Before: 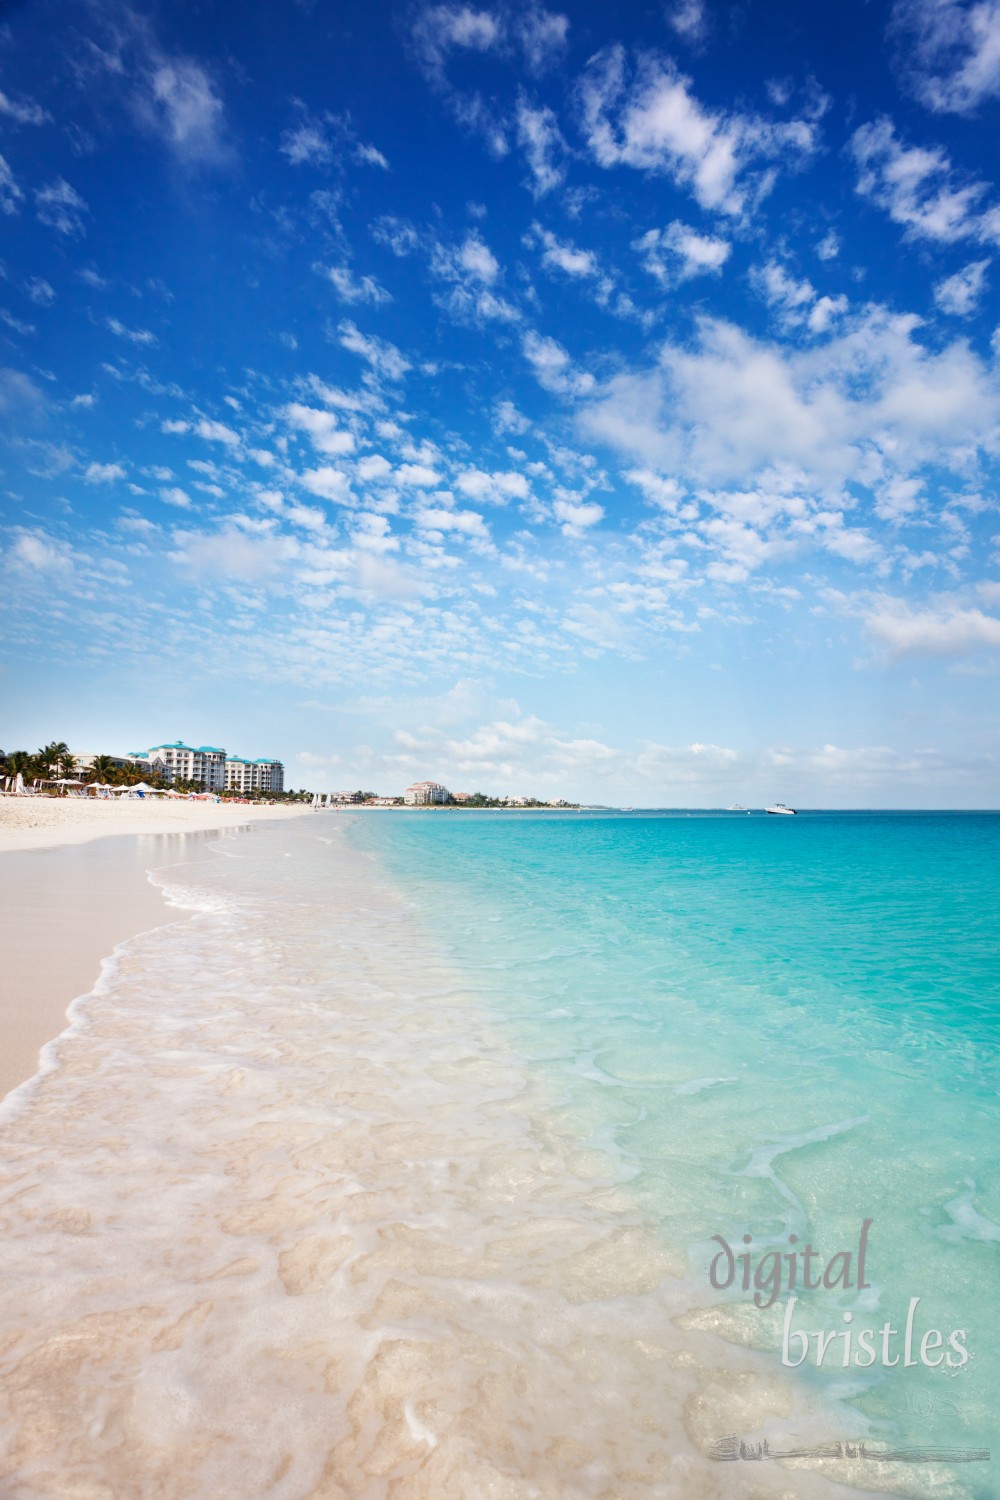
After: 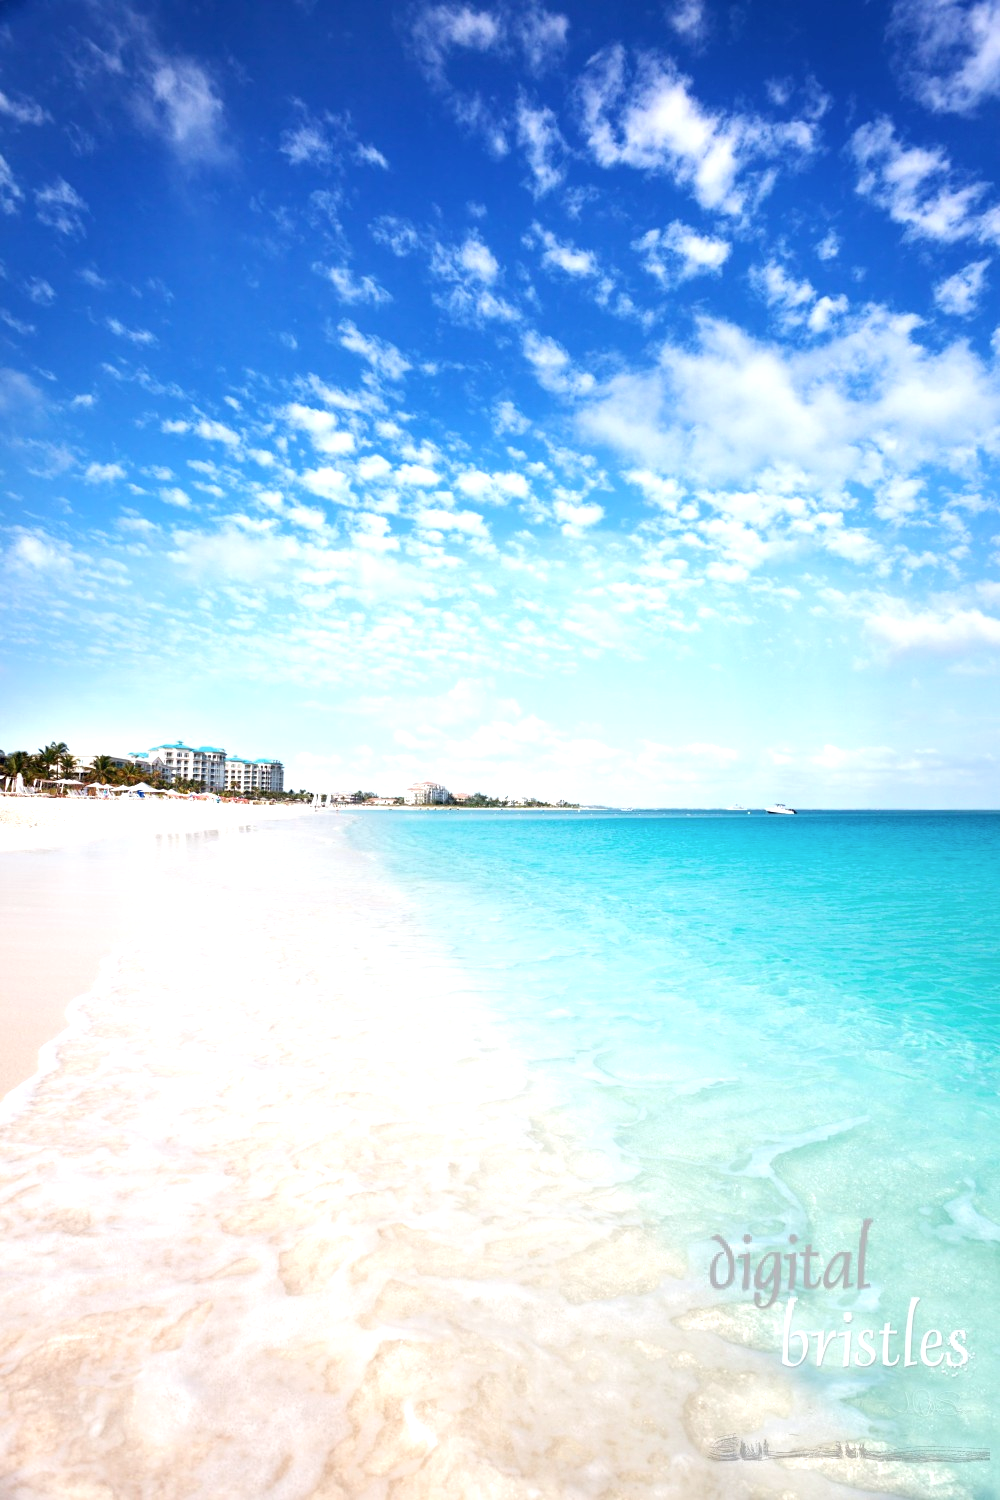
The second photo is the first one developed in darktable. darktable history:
white balance: red 0.988, blue 1.017
exposure: black level correction 0.001, exposure 0.675 EV, compensate highlight preservation false
rotate and perspective: automatic cropping original format, crop left 0, crop top 0
contrast brightness saturation: saturation -0.05
